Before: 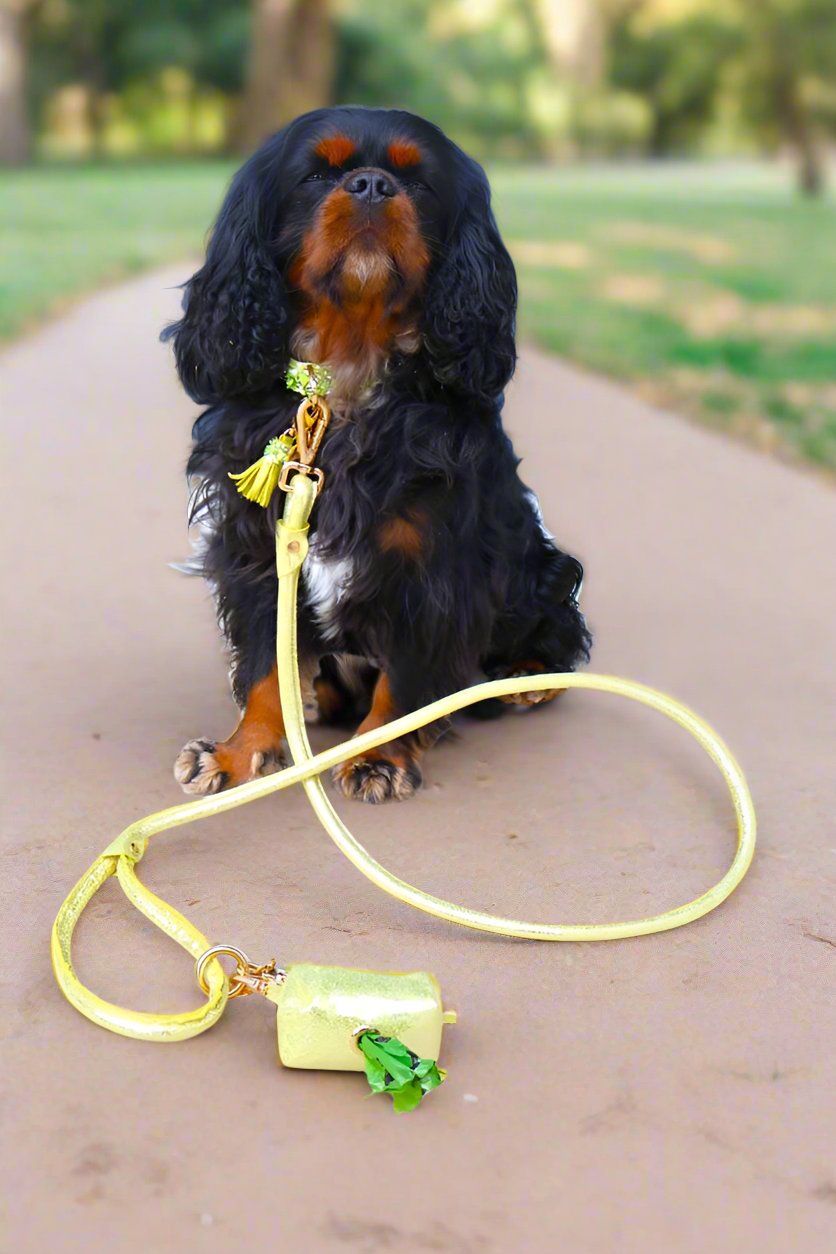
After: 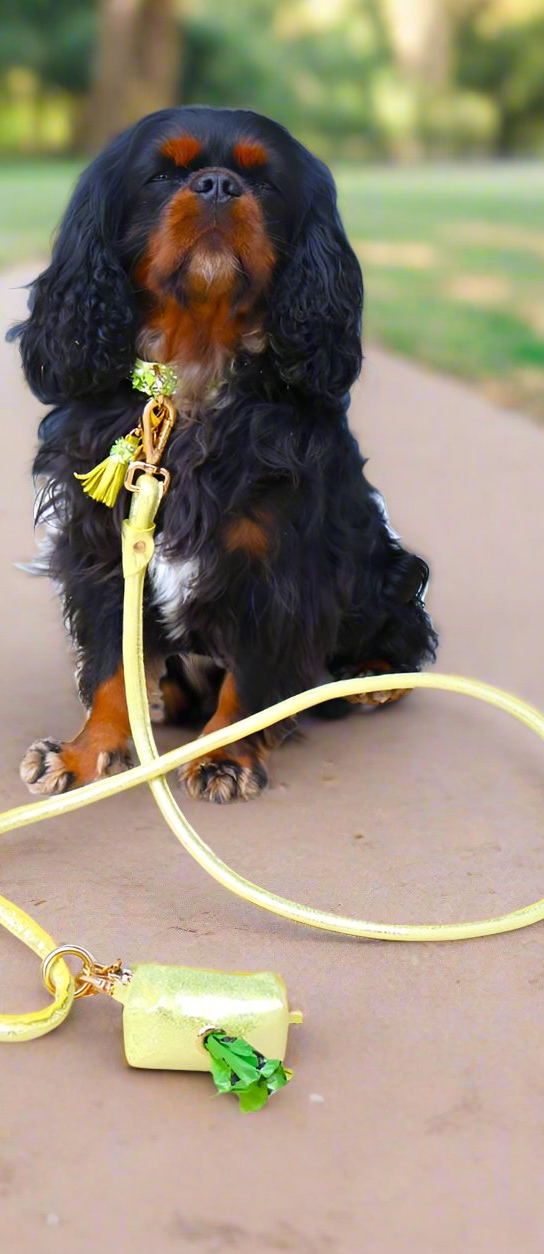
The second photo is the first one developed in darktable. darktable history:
crop and rotate: left 18.604%, right 16.281%
